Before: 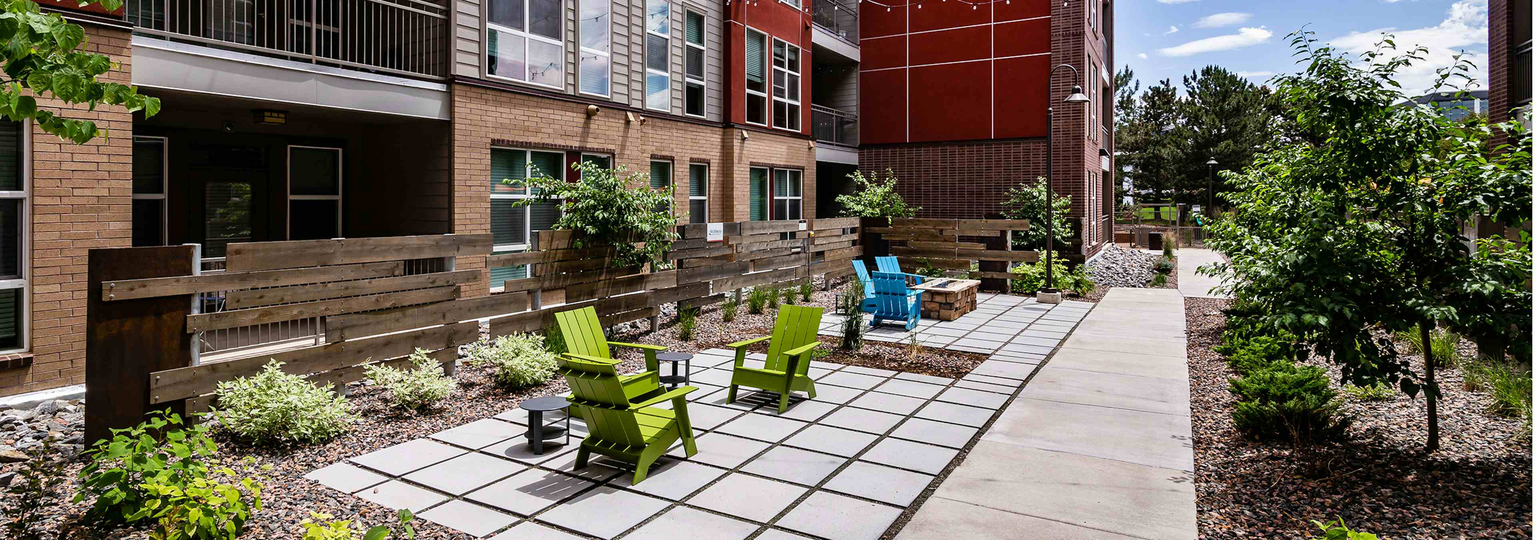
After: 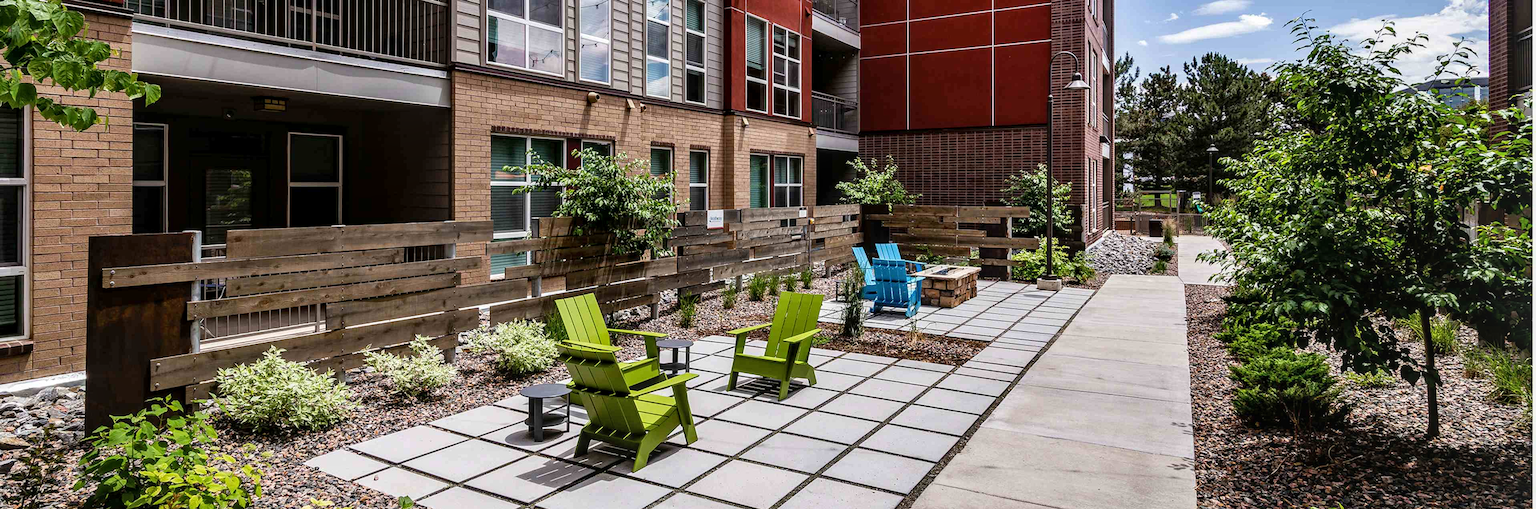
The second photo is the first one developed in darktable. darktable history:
crop and rotate: top 2.507%, bottom 3.152%
local contrast: on, module defaults
